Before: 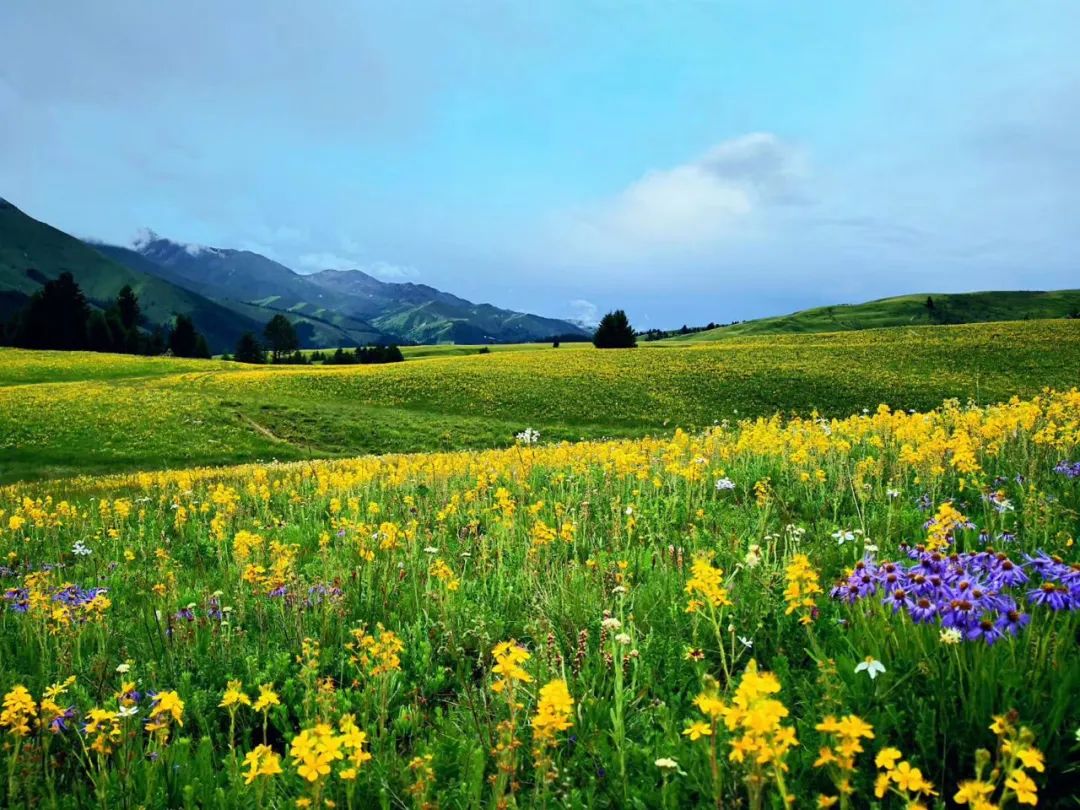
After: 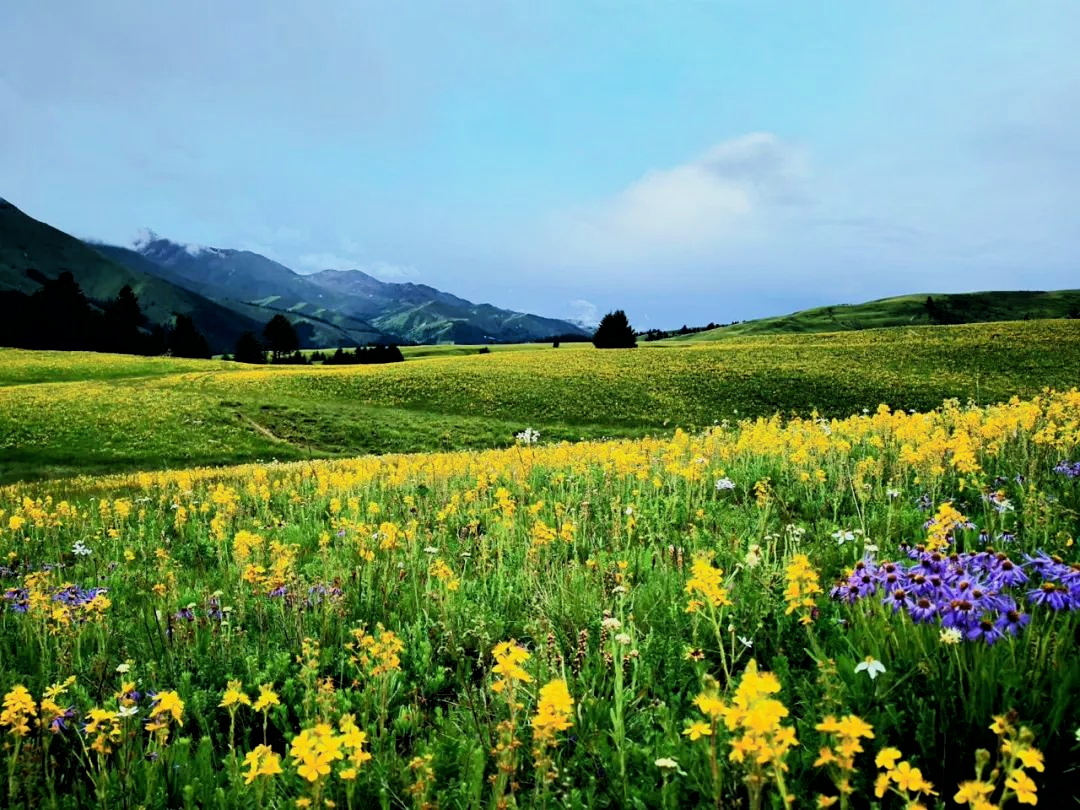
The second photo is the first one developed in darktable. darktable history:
filmic rgb: black relative exposure -16 EV, white relative exposure 6.28 EV, hardness 5.08, contrast 1.355
